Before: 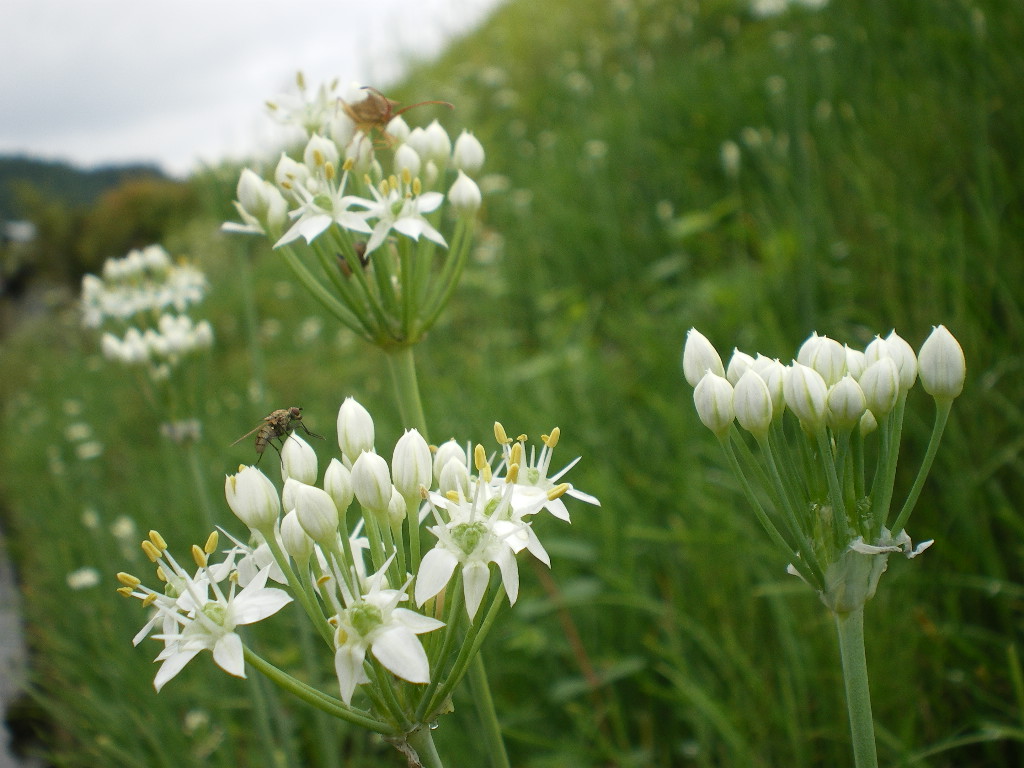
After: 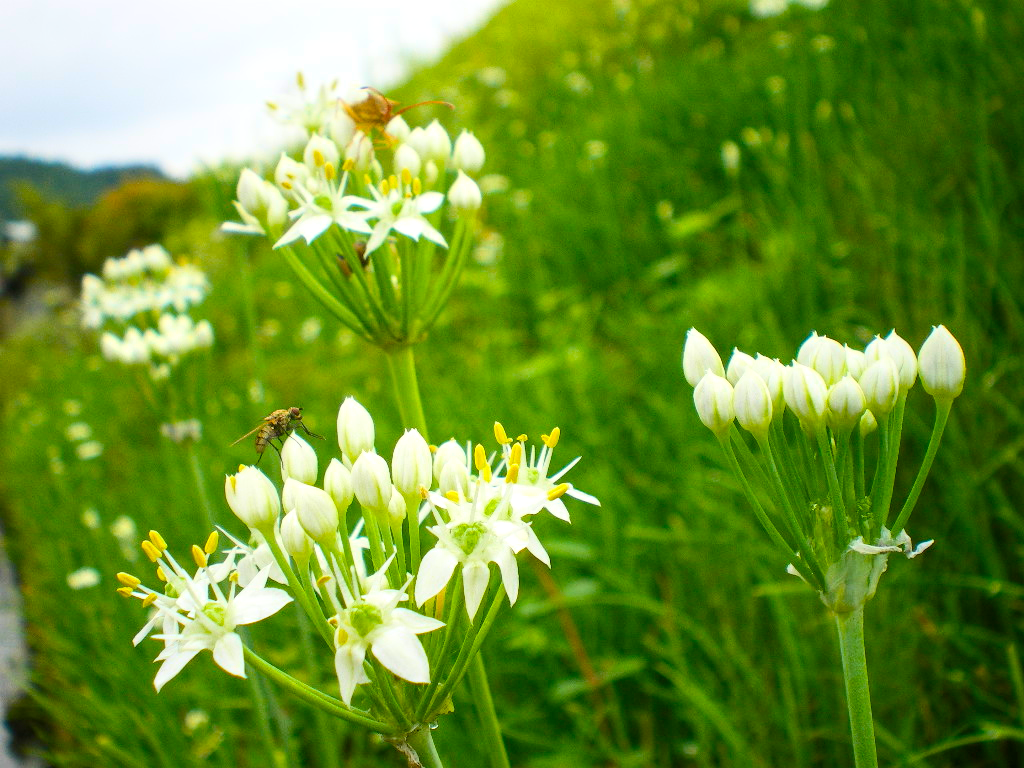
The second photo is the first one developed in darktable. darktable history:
color balance rgb: linear chroma grading › global chroma 15%, perceptual saturation grading › global saturation 30%
local contrast: on, module defaults
contrast brightness saturation: contrast 0.24, brightness 0.26, saturation 0.39
